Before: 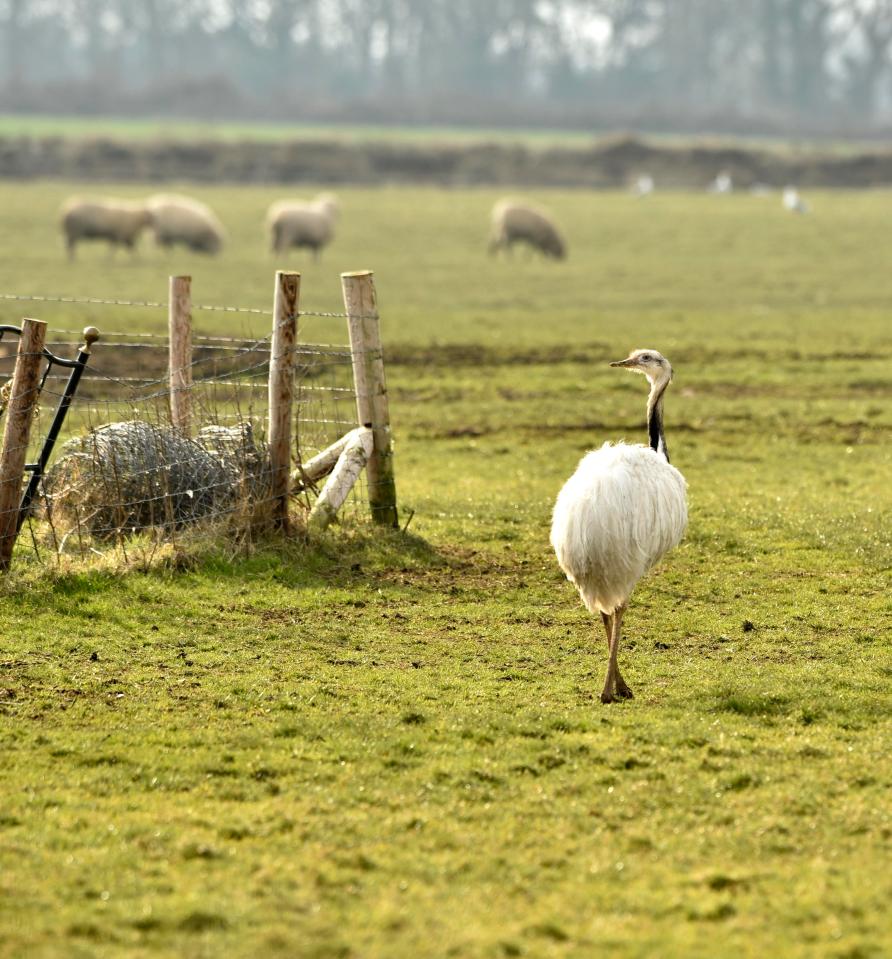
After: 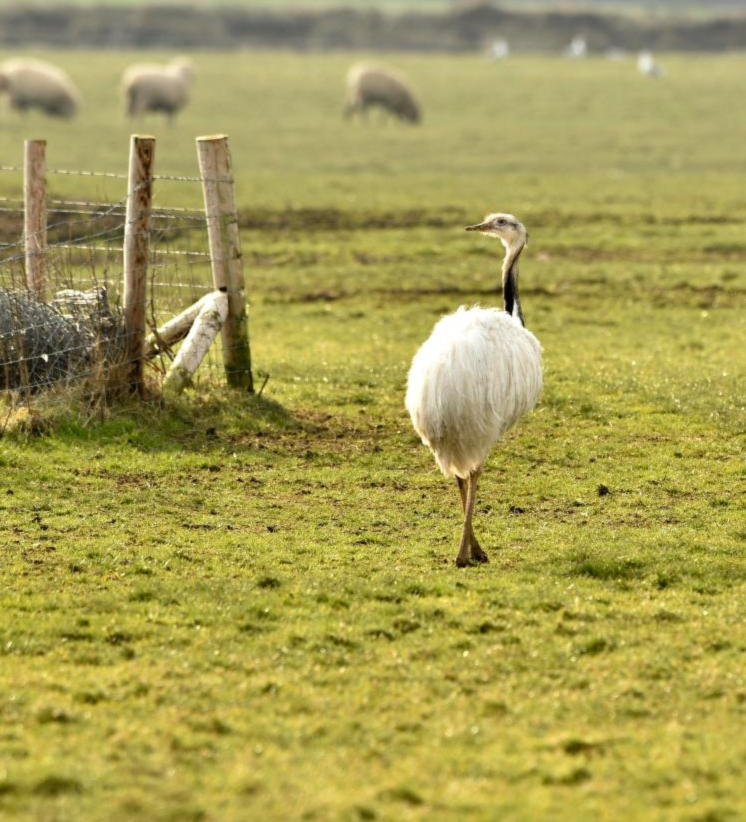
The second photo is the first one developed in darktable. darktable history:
crop: left 16.315%, top 14.246%
lowpass: radius 0.5, unbound 0
